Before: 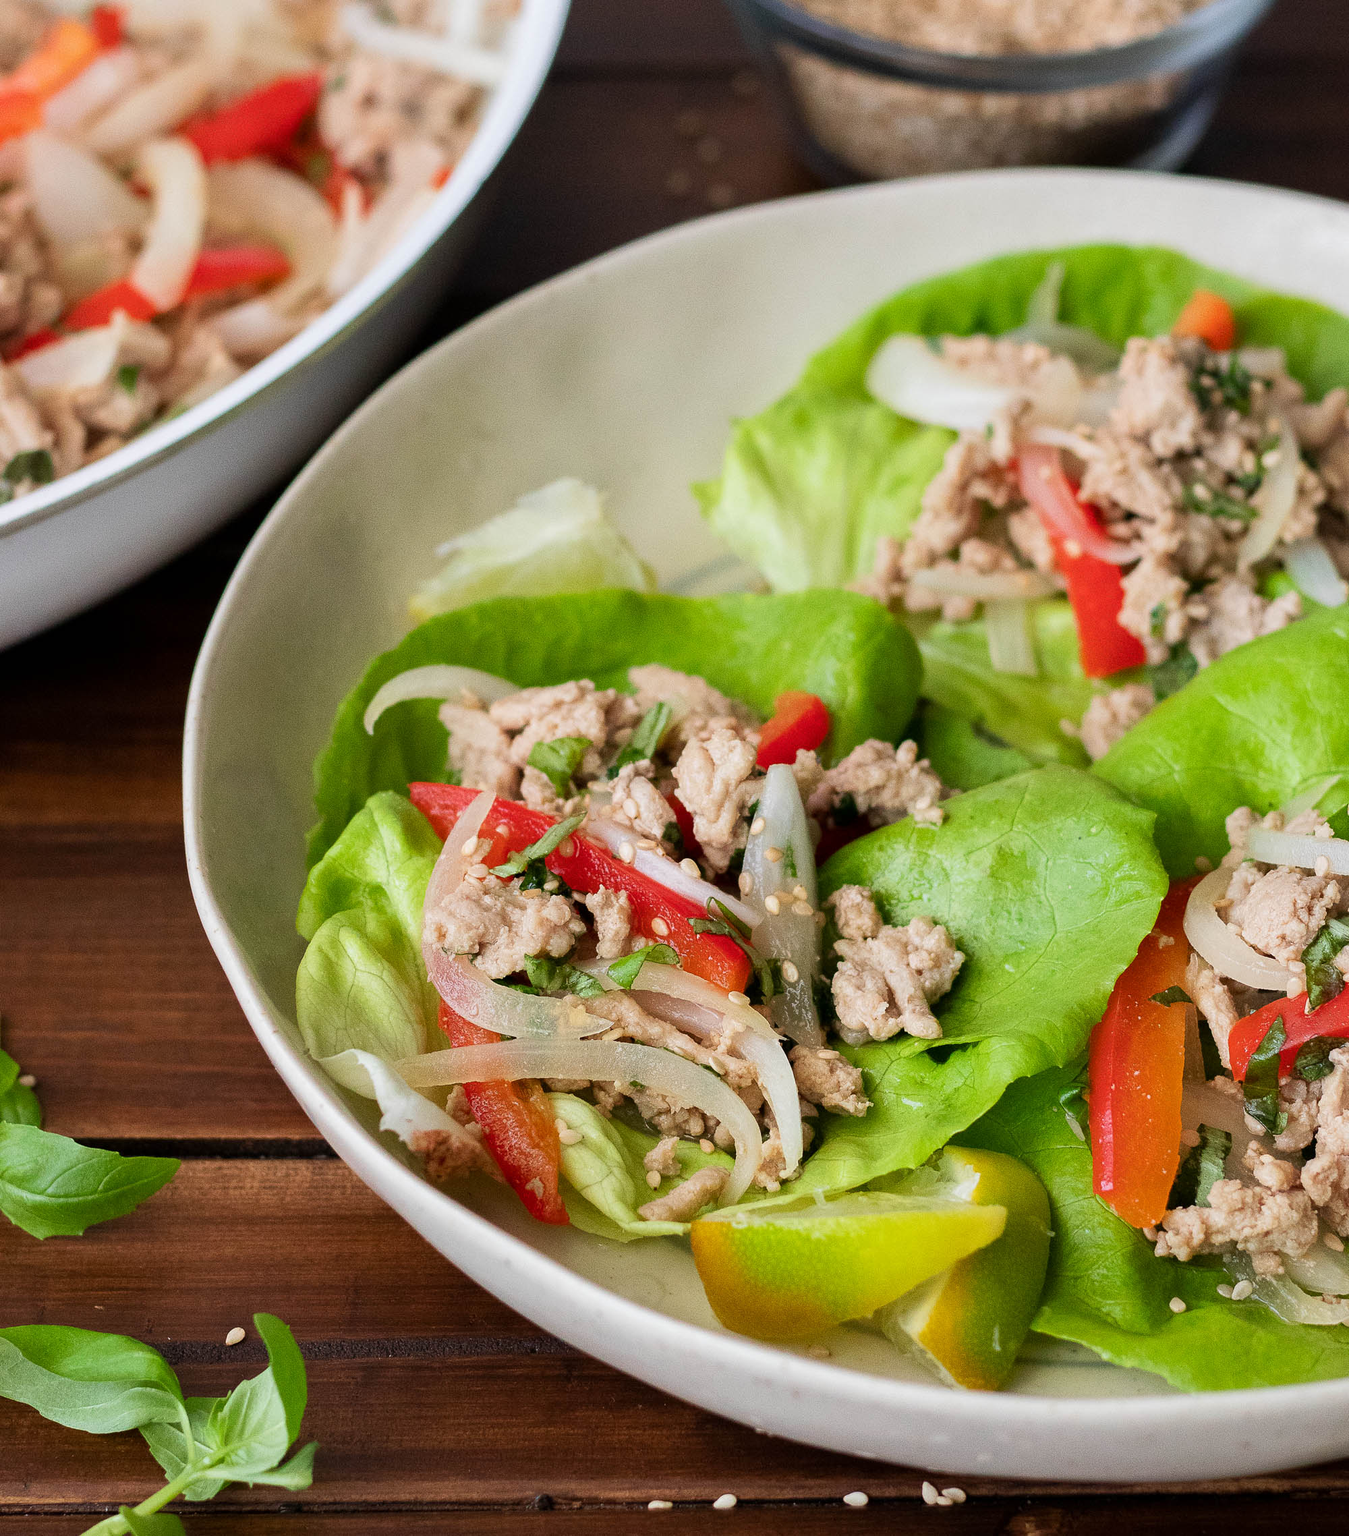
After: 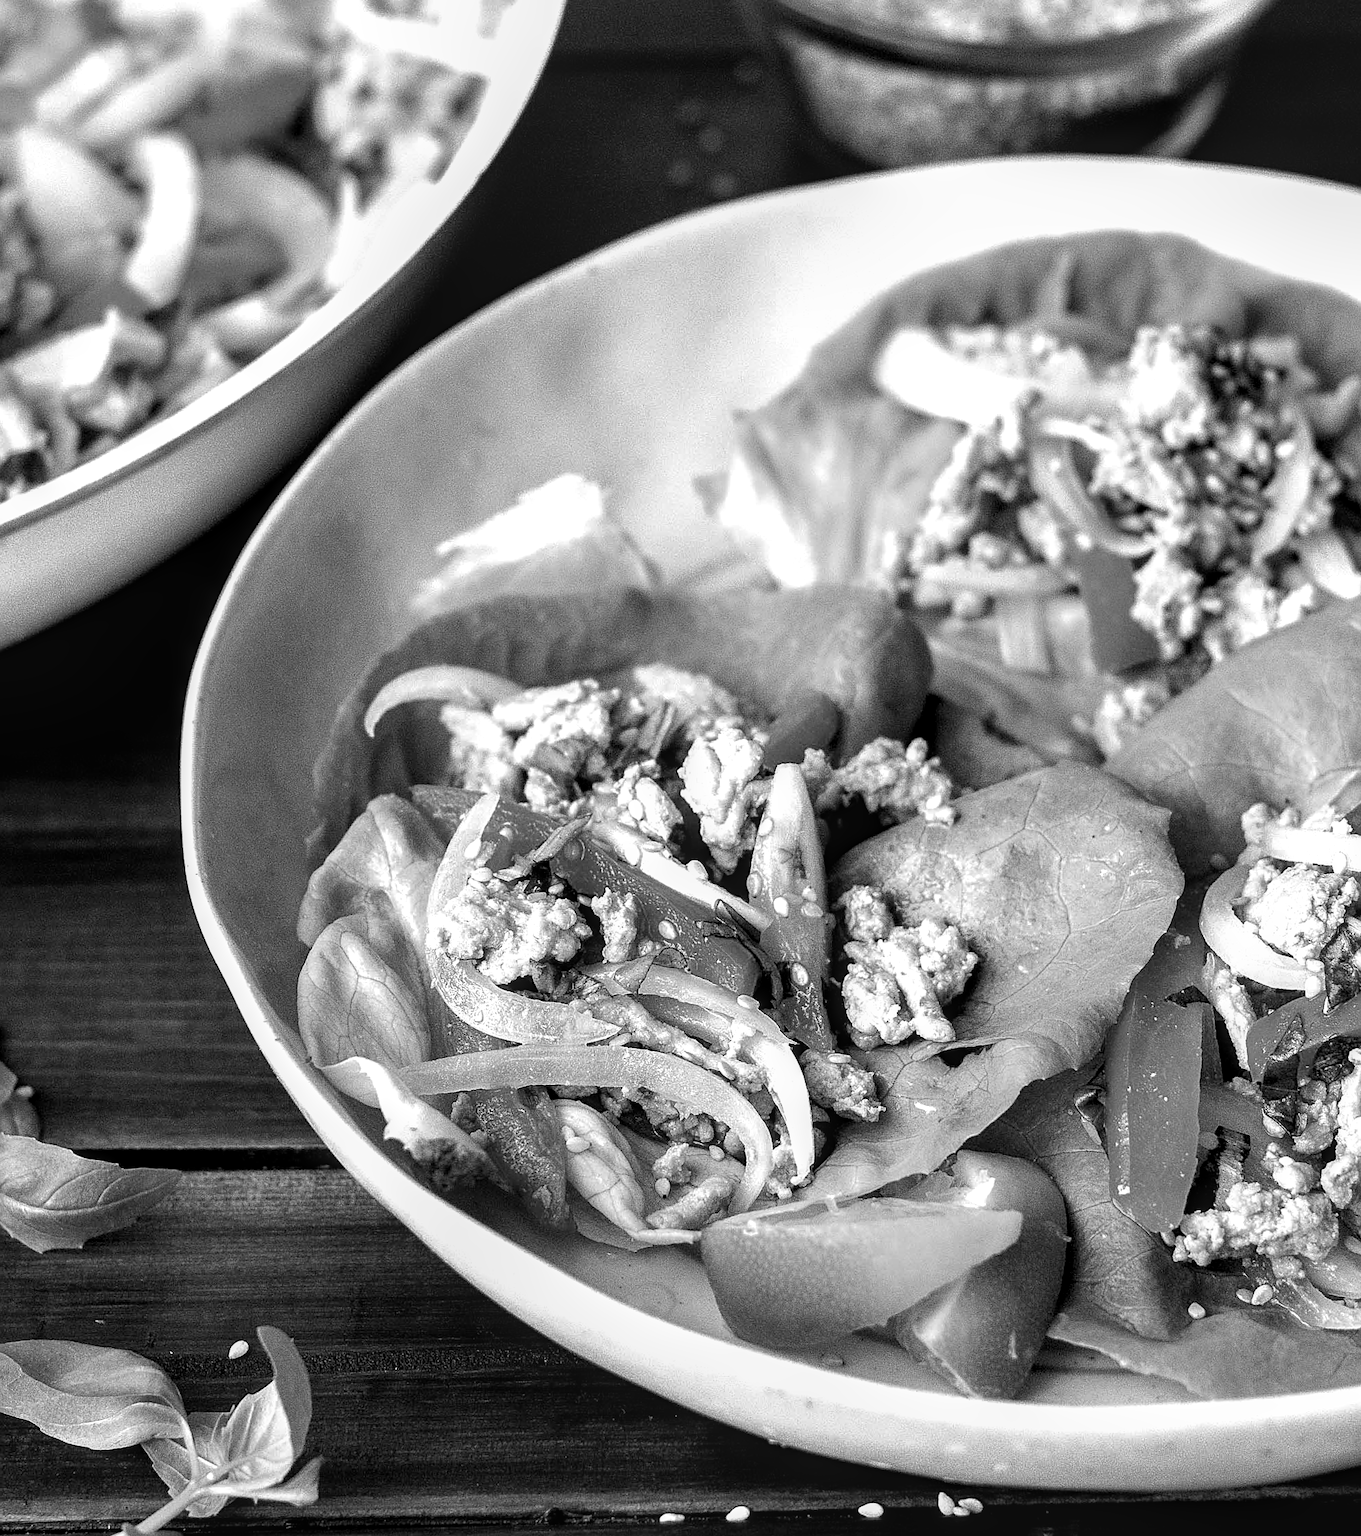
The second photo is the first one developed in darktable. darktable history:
sharpen: on, module defaults
filmic rgb: black relative exposure -8.2 EV, white relative exposure 2.2 EV, threshold 3 EV, hardness 7.11, latitude 75%, contrast 1.325, highlights saturation mix -2%, shadows ↔ highlights balance 30%, preserve chrominance RGB euclidean norm, color science v5 (2021), contrast in shadows safe, contrast in highlights safe, enable highlight reconstruction true
exposure: exposure -0.177 EV, compensate highlight preservation false
rotate and perspective: rotation -0.45°, automatic cropping original format, crop left 0.008, crop right 0.992, crop top 0.012, crop bottom 0.988
monochrome: on, module defaults
local contrast: on, module defaults
haze removal: strength -0.1, adaptive false
white balance: red 0.98, blue 1.61
